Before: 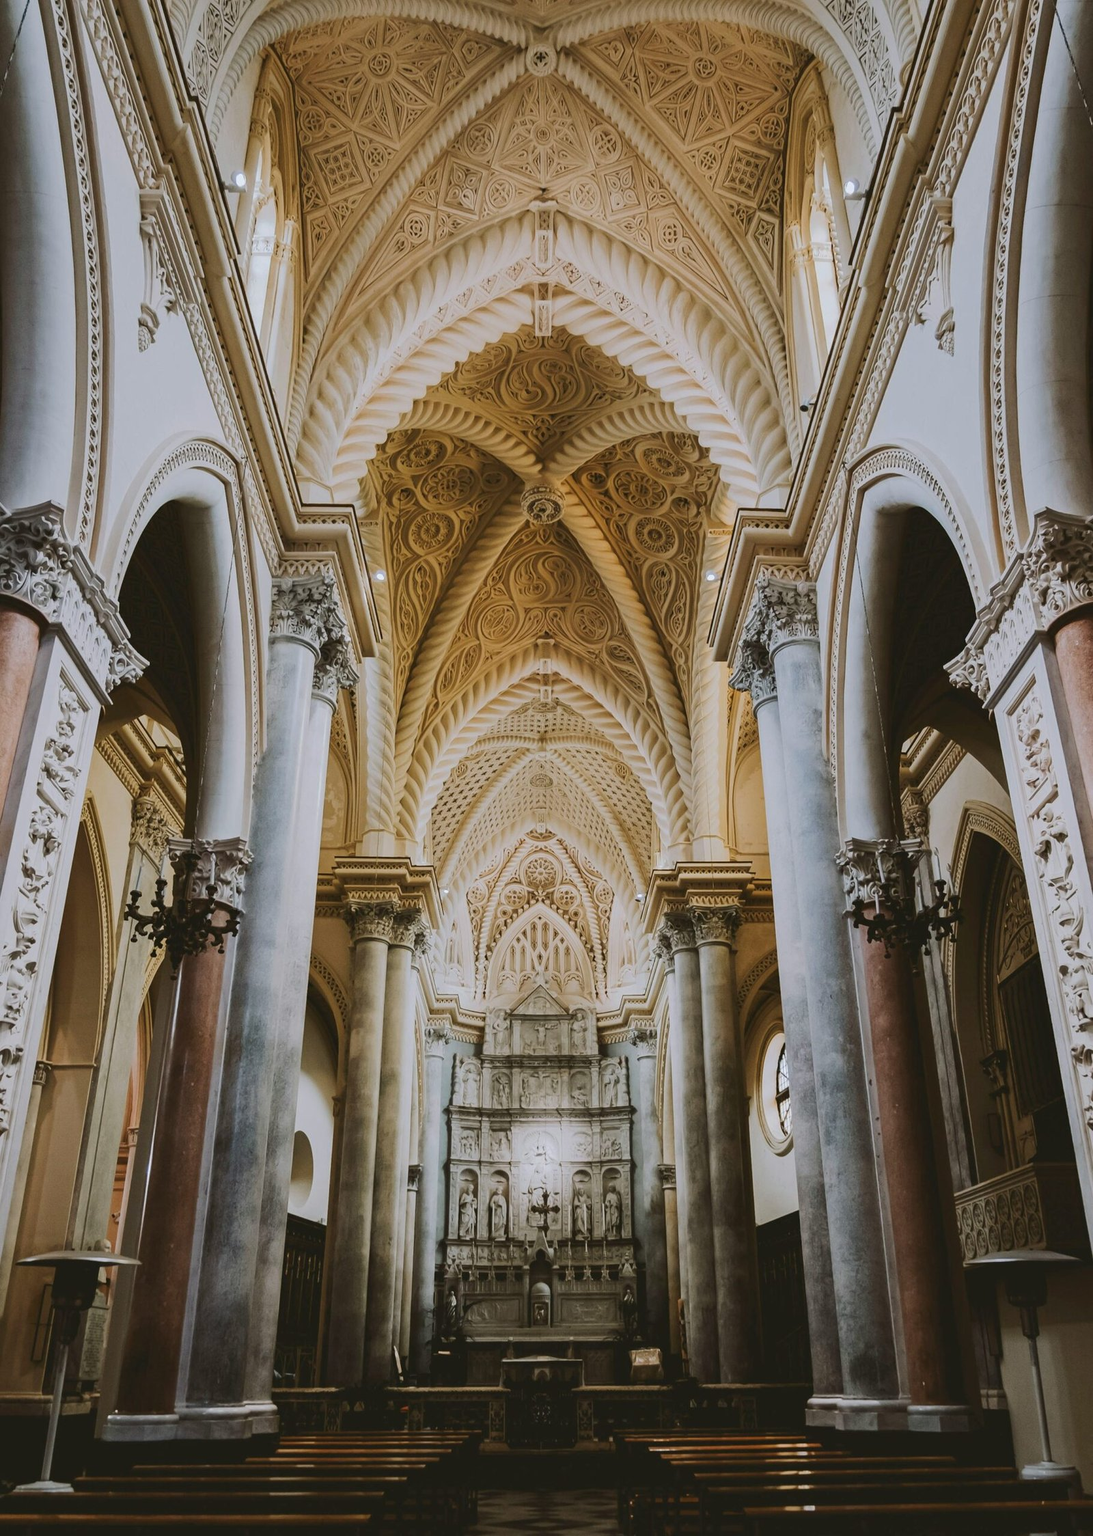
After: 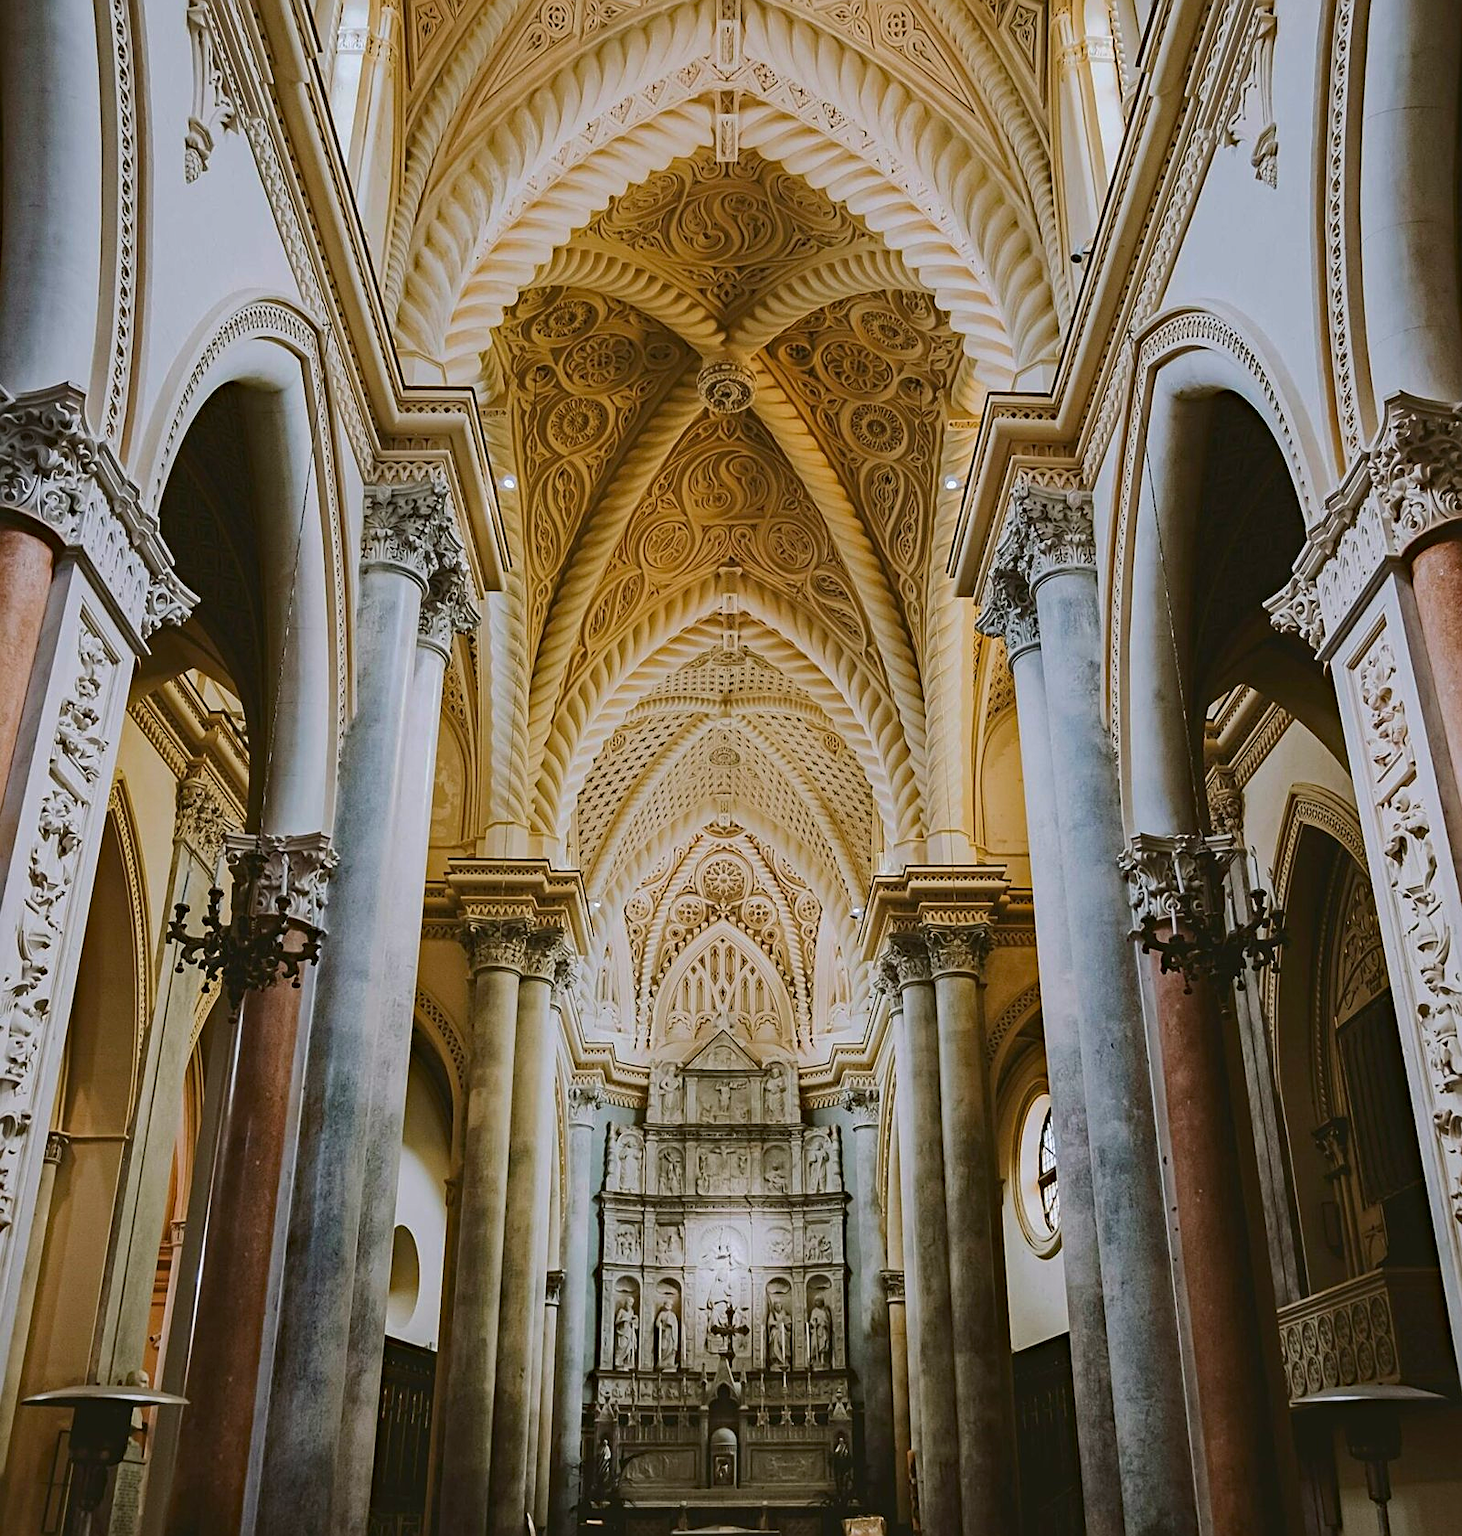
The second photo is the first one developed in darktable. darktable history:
sharpen: on, module defaults
crop: top 14.013%, bottom 11.22%
haze removal: strength 0.279, distance 0.256, compatibility mode true, adaptive false
contrast brightness saturation: saturation 0.18
